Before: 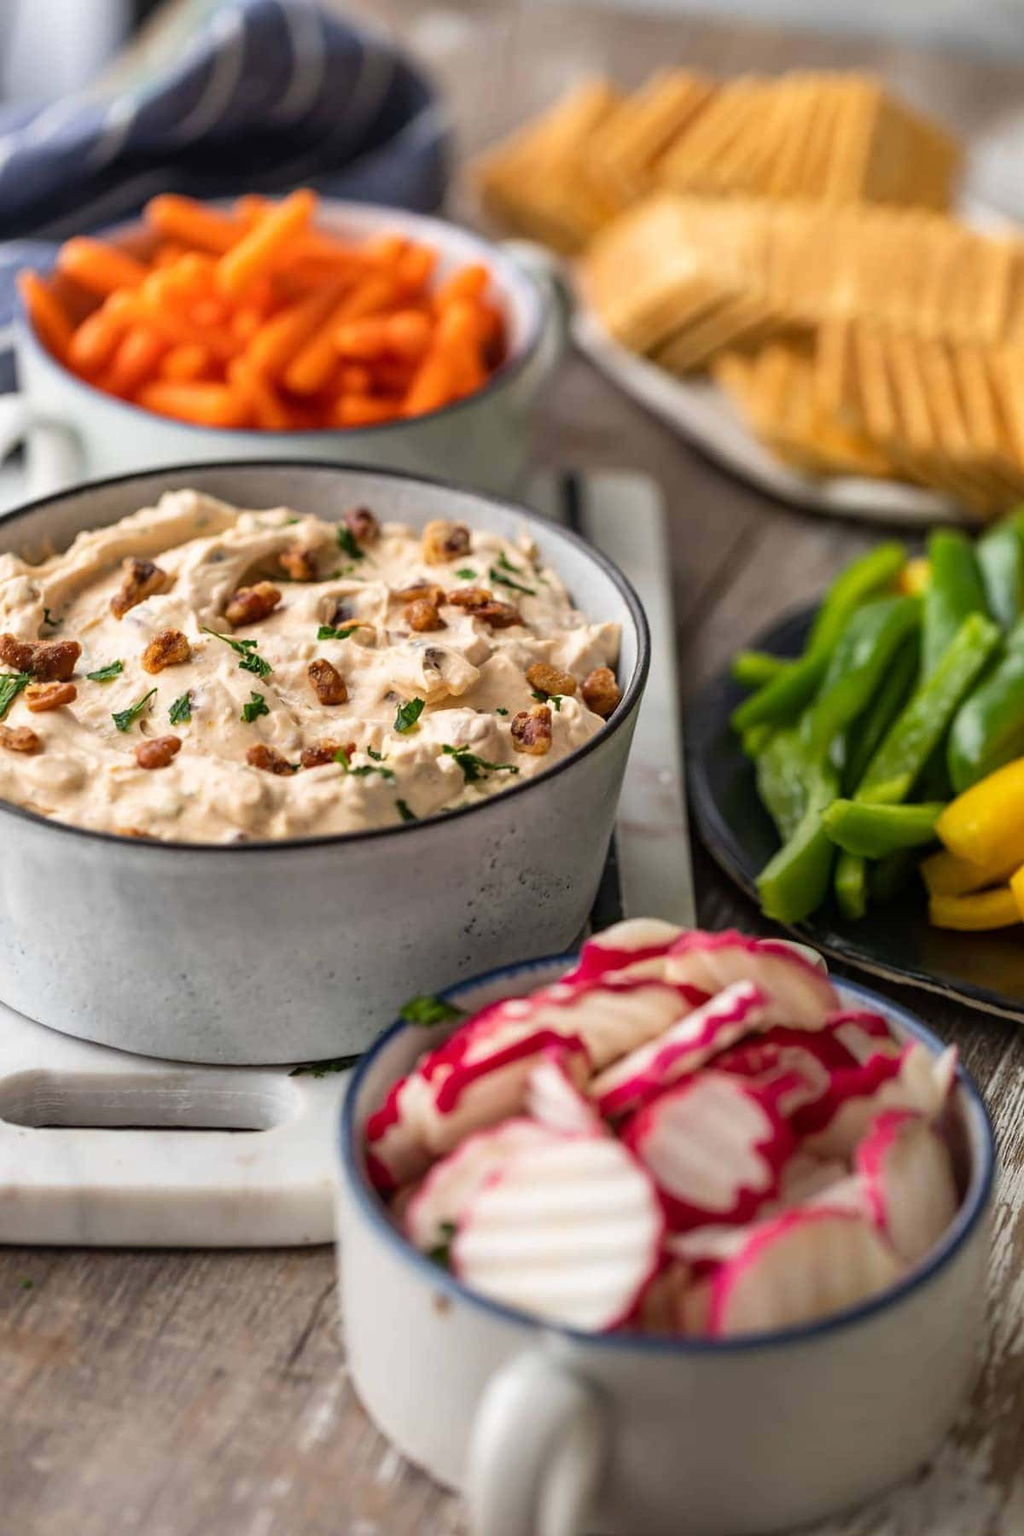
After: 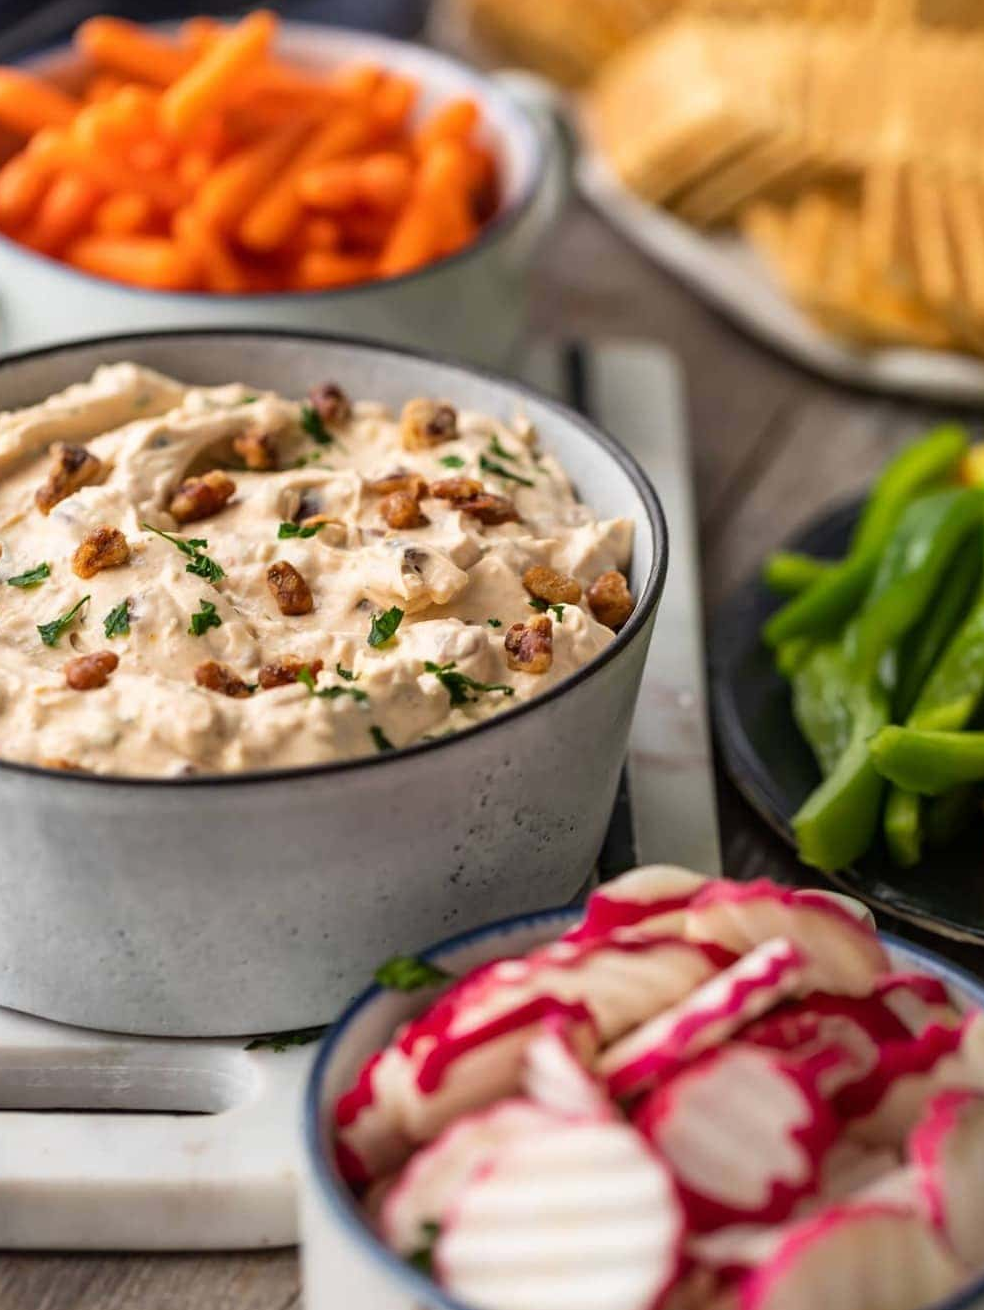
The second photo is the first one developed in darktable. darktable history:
crop: left 7.878%, top 11.768%, right 10.082%, bottom 15.433%
